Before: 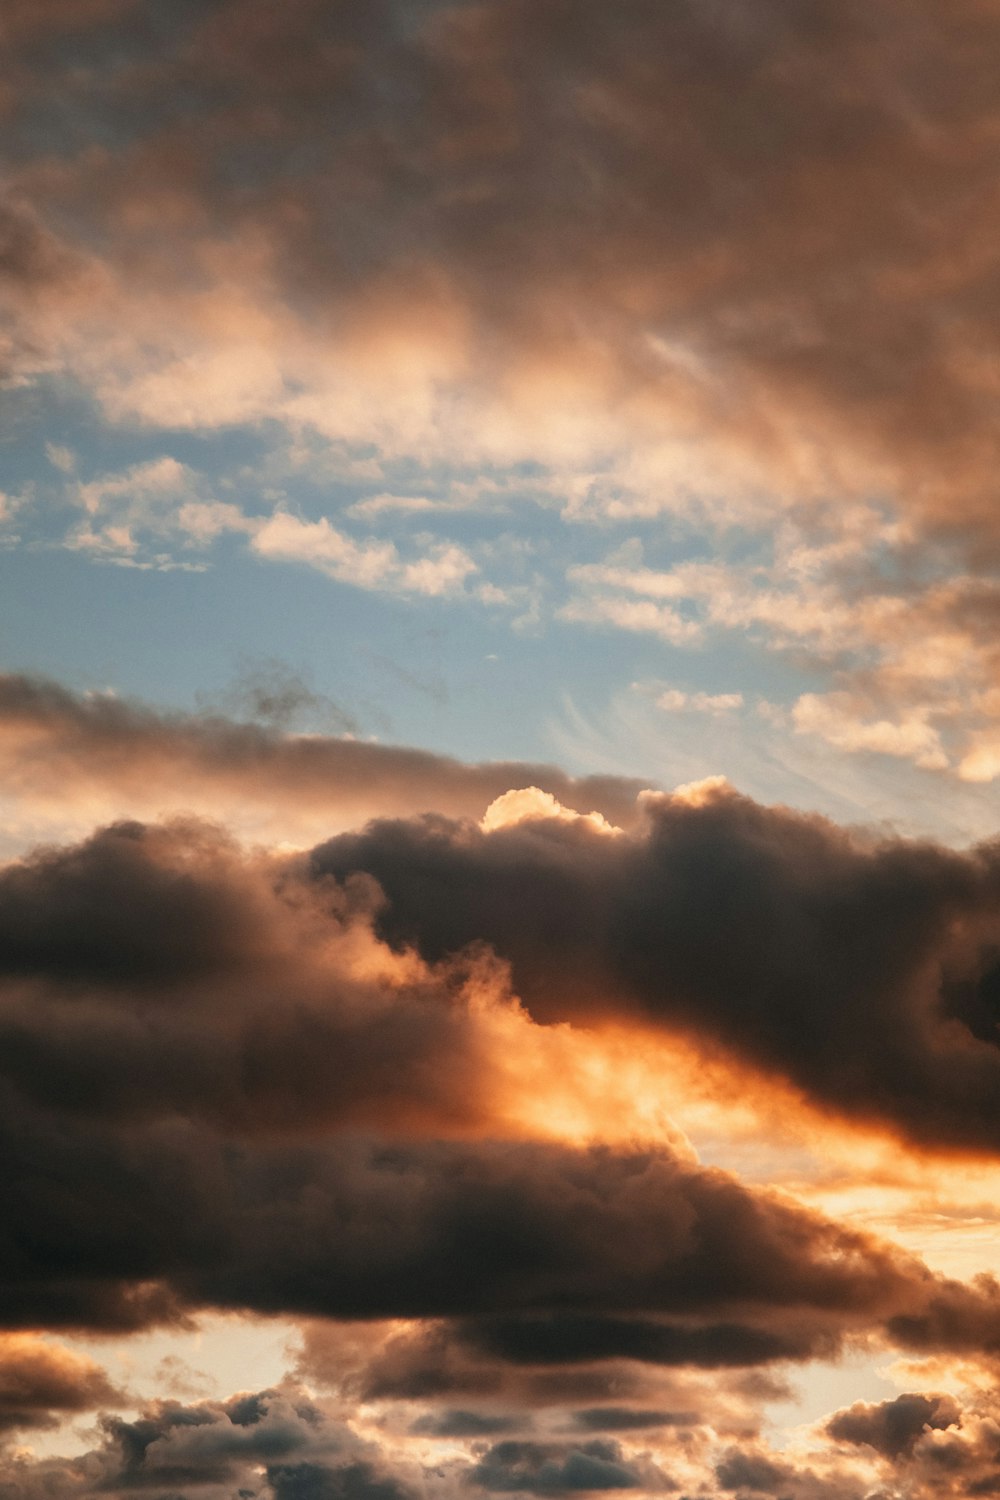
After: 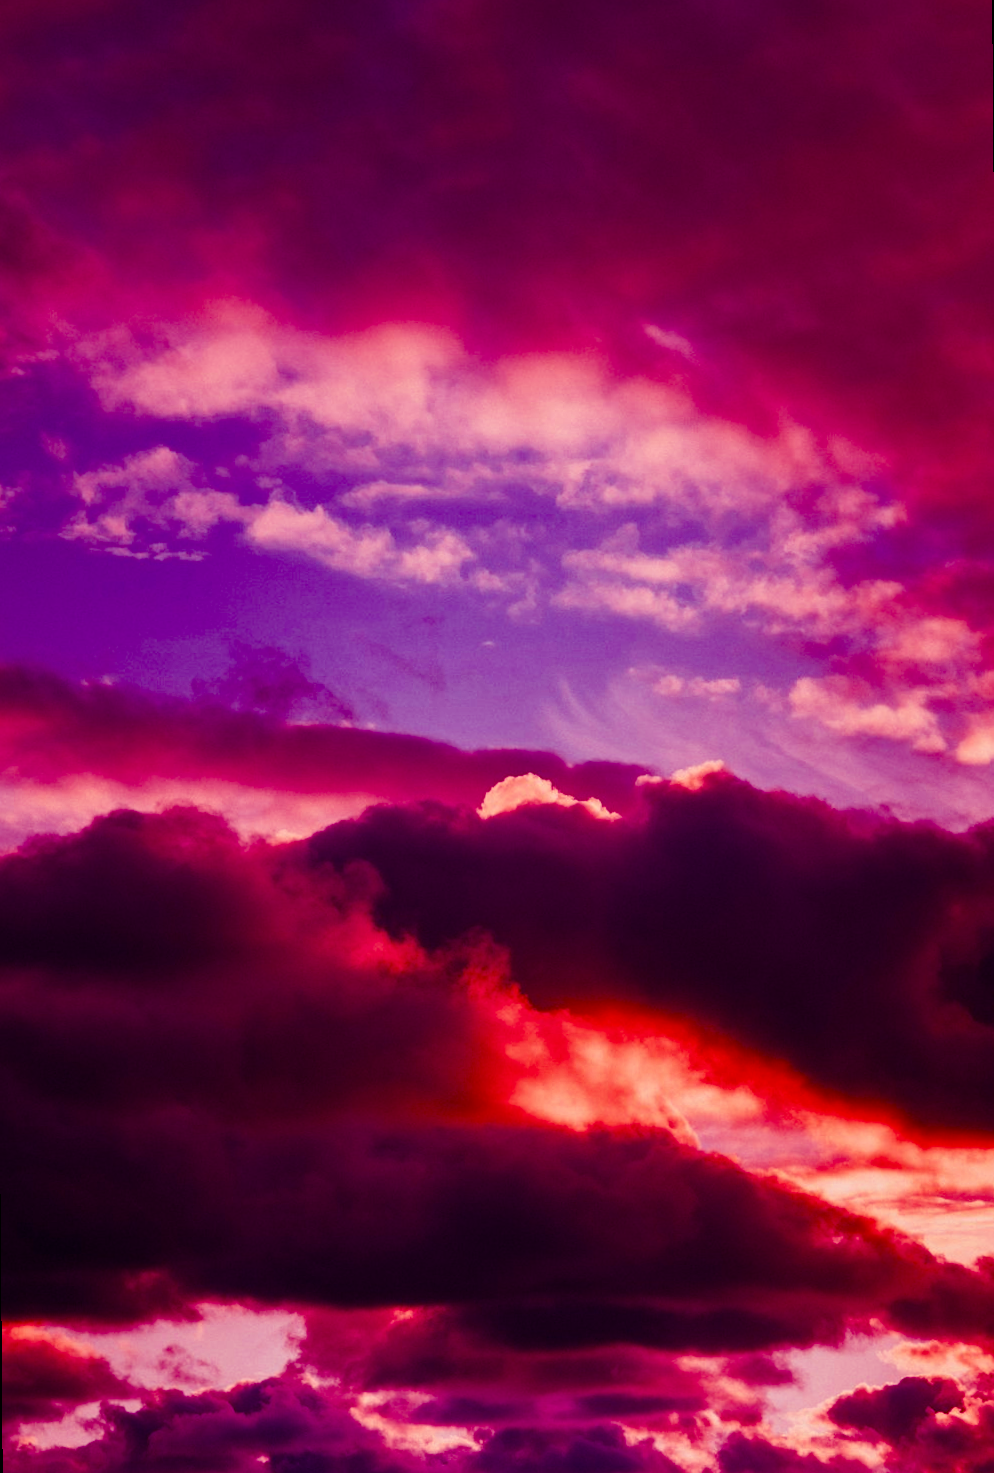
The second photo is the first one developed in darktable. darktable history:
exposure: black level correction 0.001, compensate highlight preservation false
color balance rgb: linear chroma grading › shadows -8%, linear chroma grading › global chroma 10%, perceptual saturation grading › global saturation 2%, perceptual saturation grading › highlights -2%, perceptual saturation grading › mid-tones 4%, perceptual saturation grading › shadows 8%, perceptual brilliance grading › global brilliance 2%, perceptual brilliance grading › highlights -4%, global vibrance 16%, saturation formula JzAzBz (2021)
color balance: mode lift, gamma, gain (sRGB), lift [1, 1, 0.101, 1]
rotate and perspective: rotation -0.45°, automatic cropping original format, crop left 0.008, crop right 0.992, crop top 0.012, crop bottom 0.988
